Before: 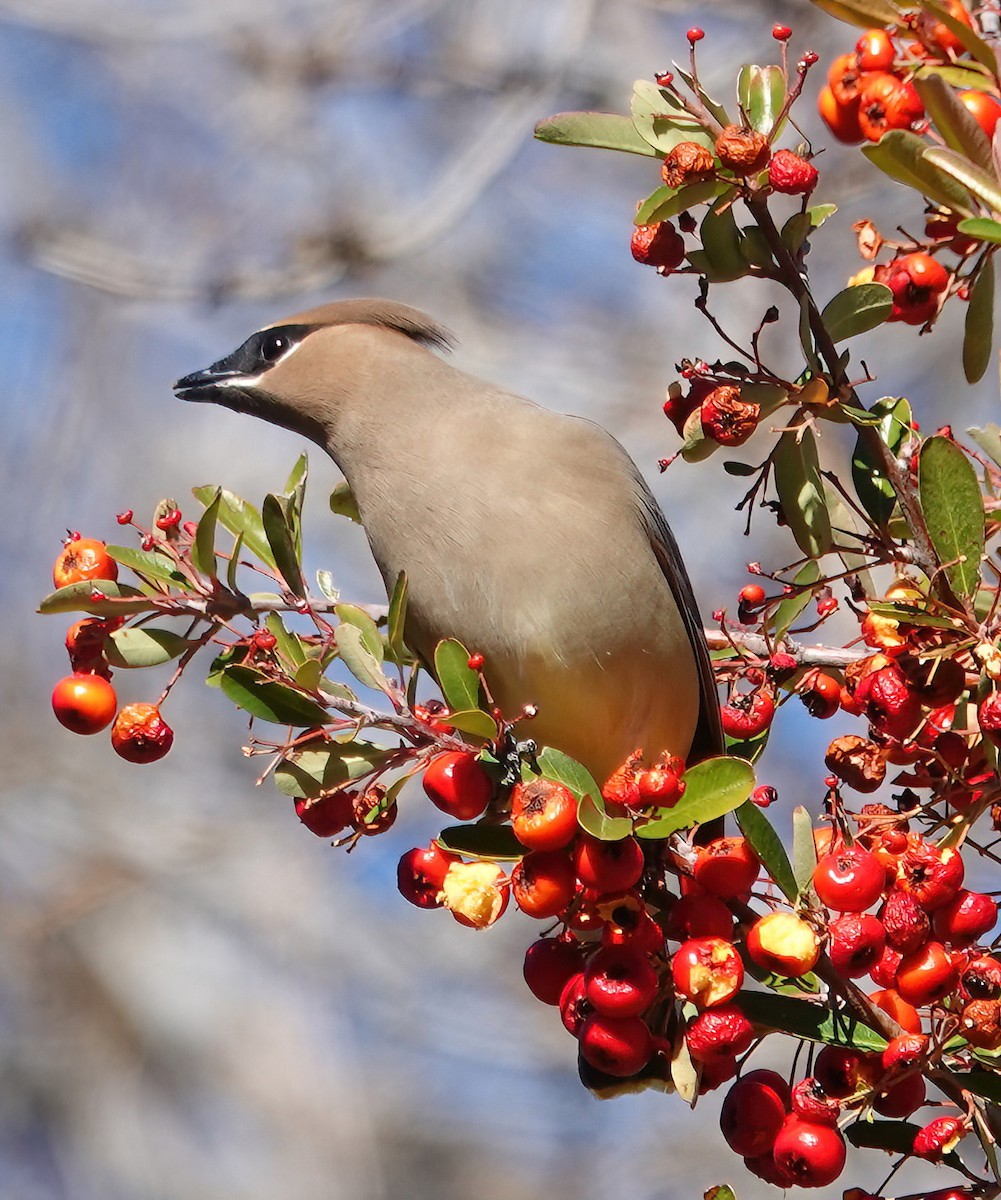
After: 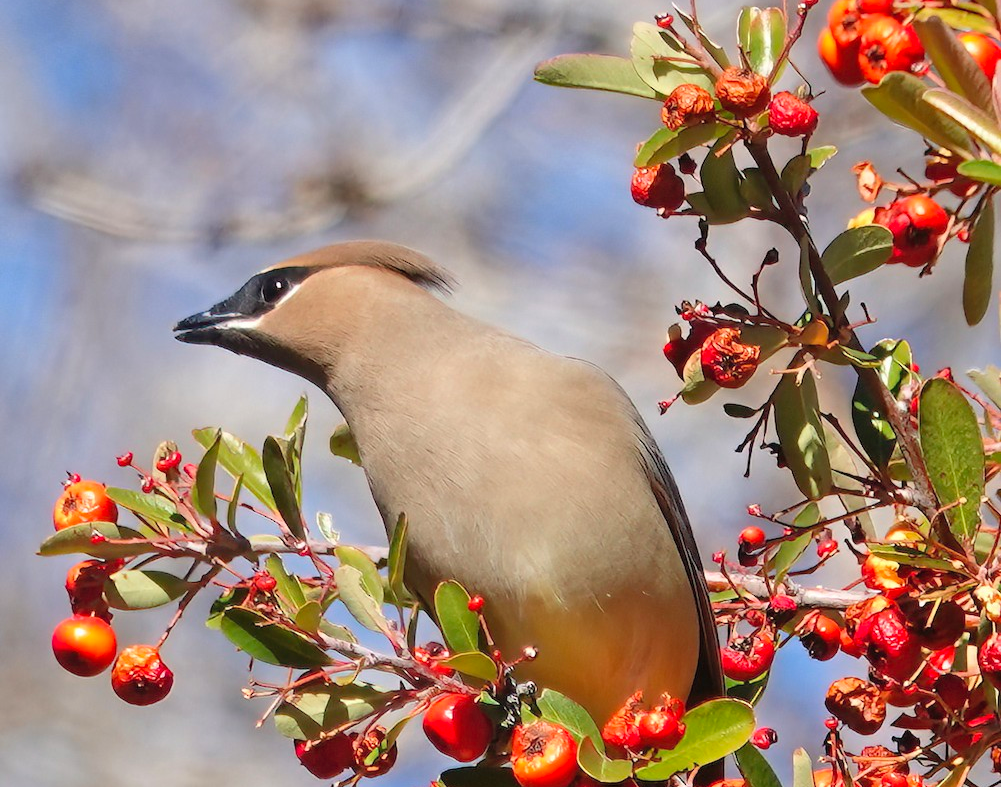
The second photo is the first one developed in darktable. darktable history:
contrast brightness saturation: brightness 0.09, saturation 0.19
crop and rotate: top 4.848%, bottom 29.503%
shadows and highlights: shadows 37.27, highlights -28.18, soften with gaussian
